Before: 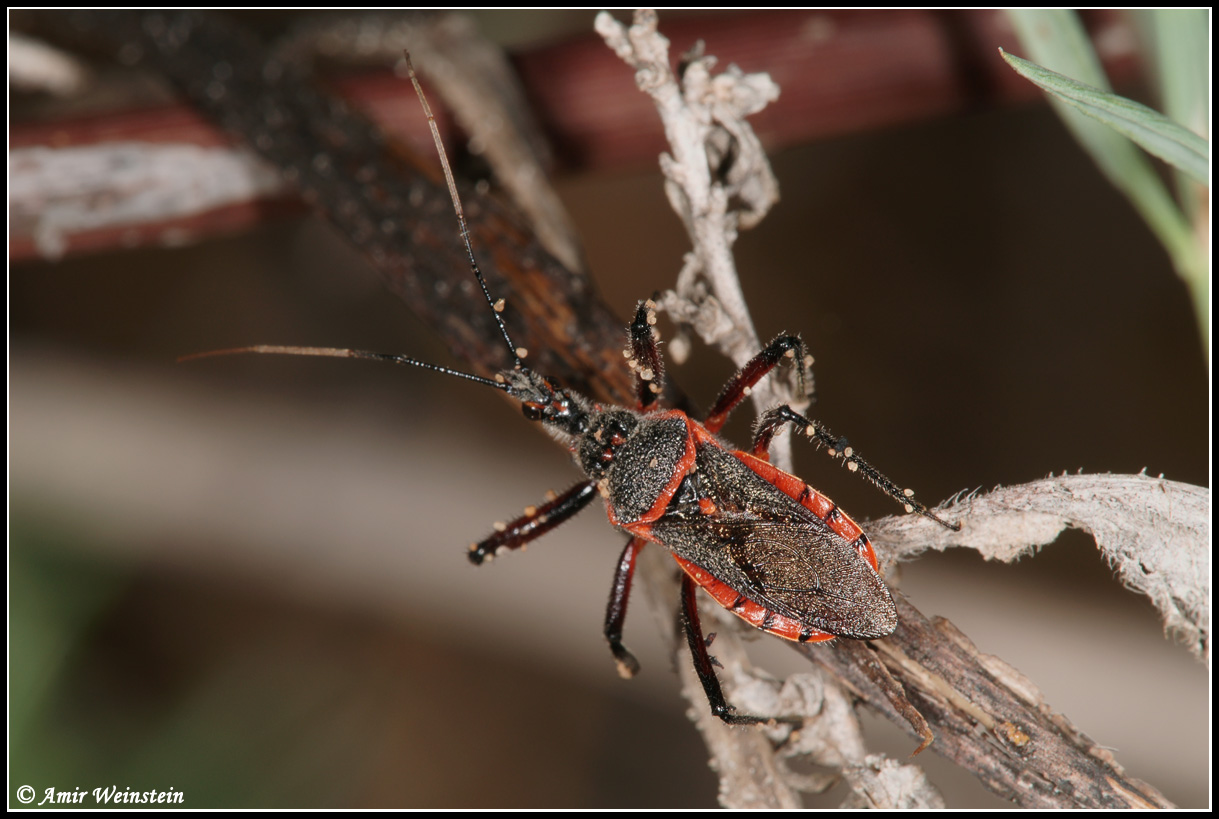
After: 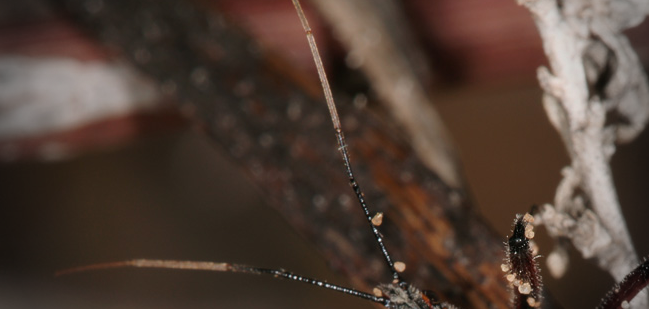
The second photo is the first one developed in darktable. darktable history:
crop: left 10.057%, top 10.558%, right 36.673%, bottom 51.663%
vignetting: fall-off start 76.72%, fall-off radius 27.27%, width/height ratio 0.972
